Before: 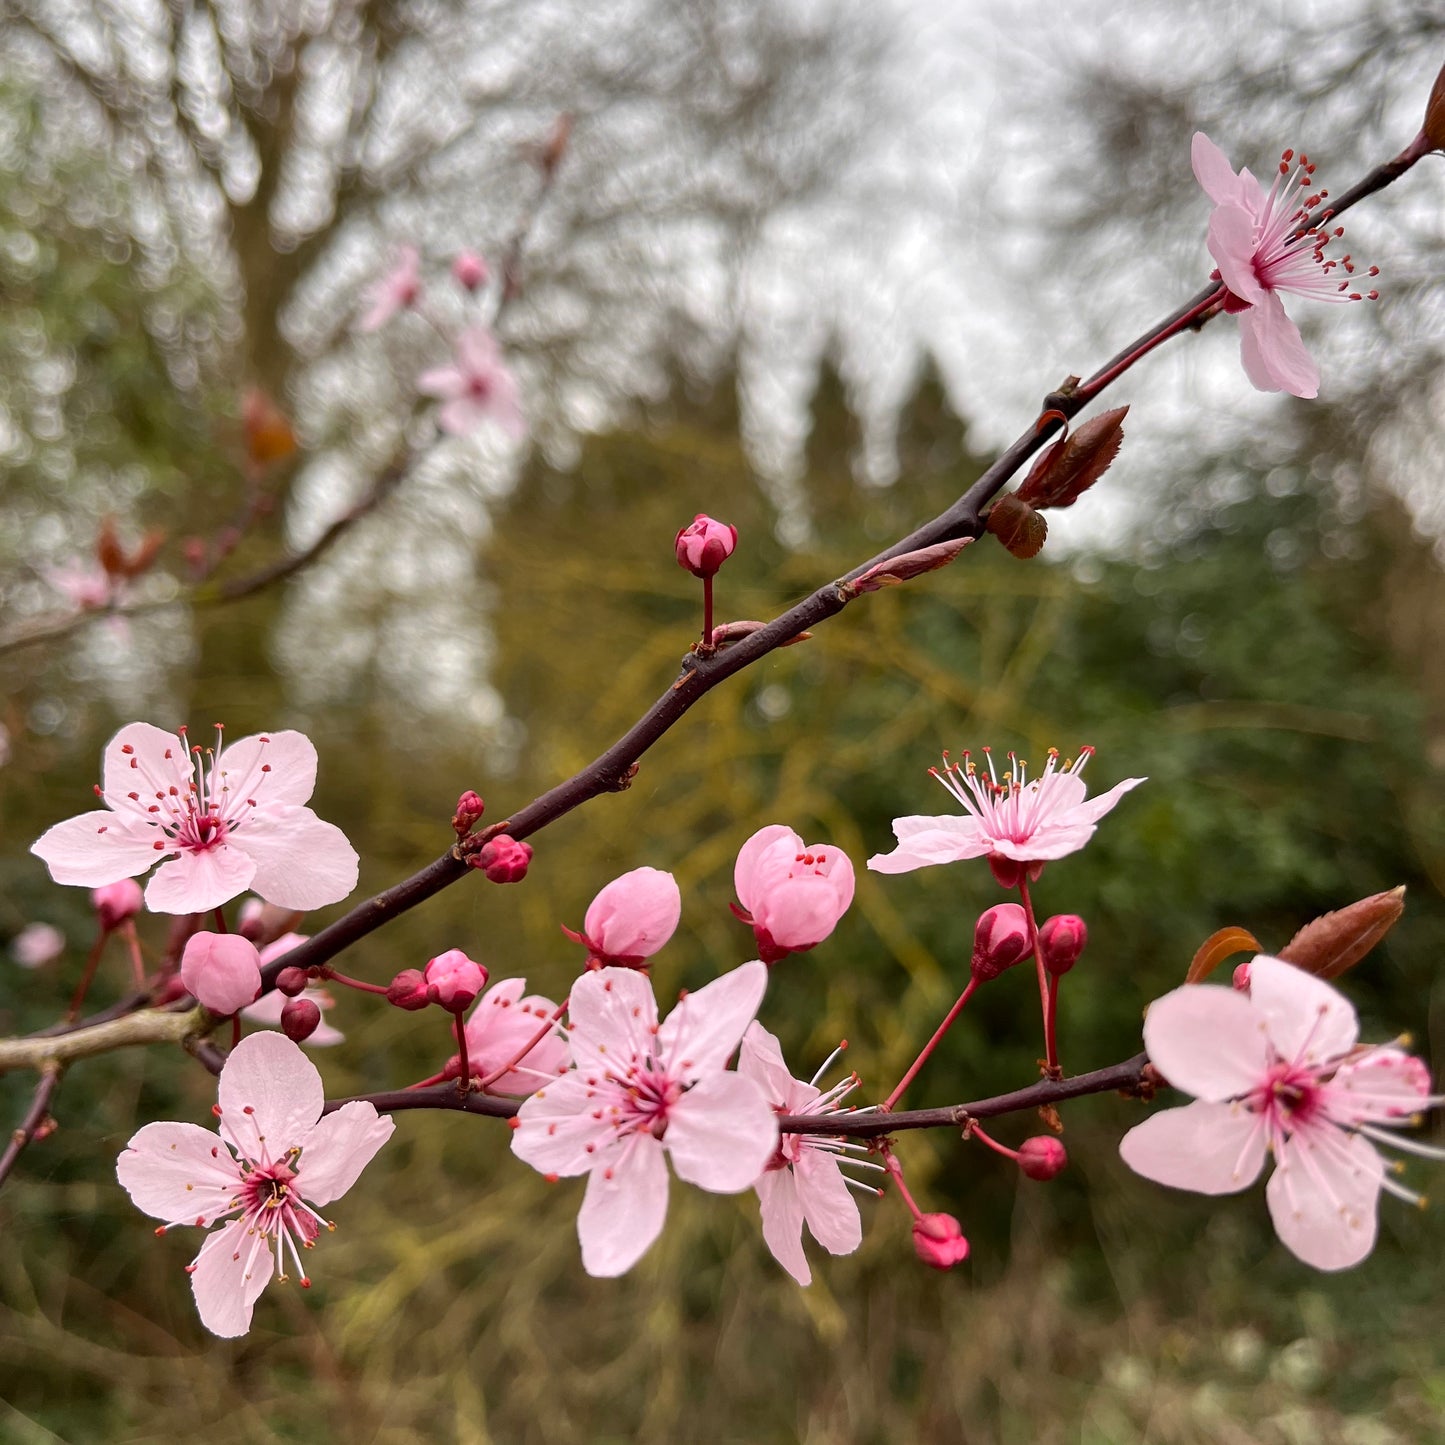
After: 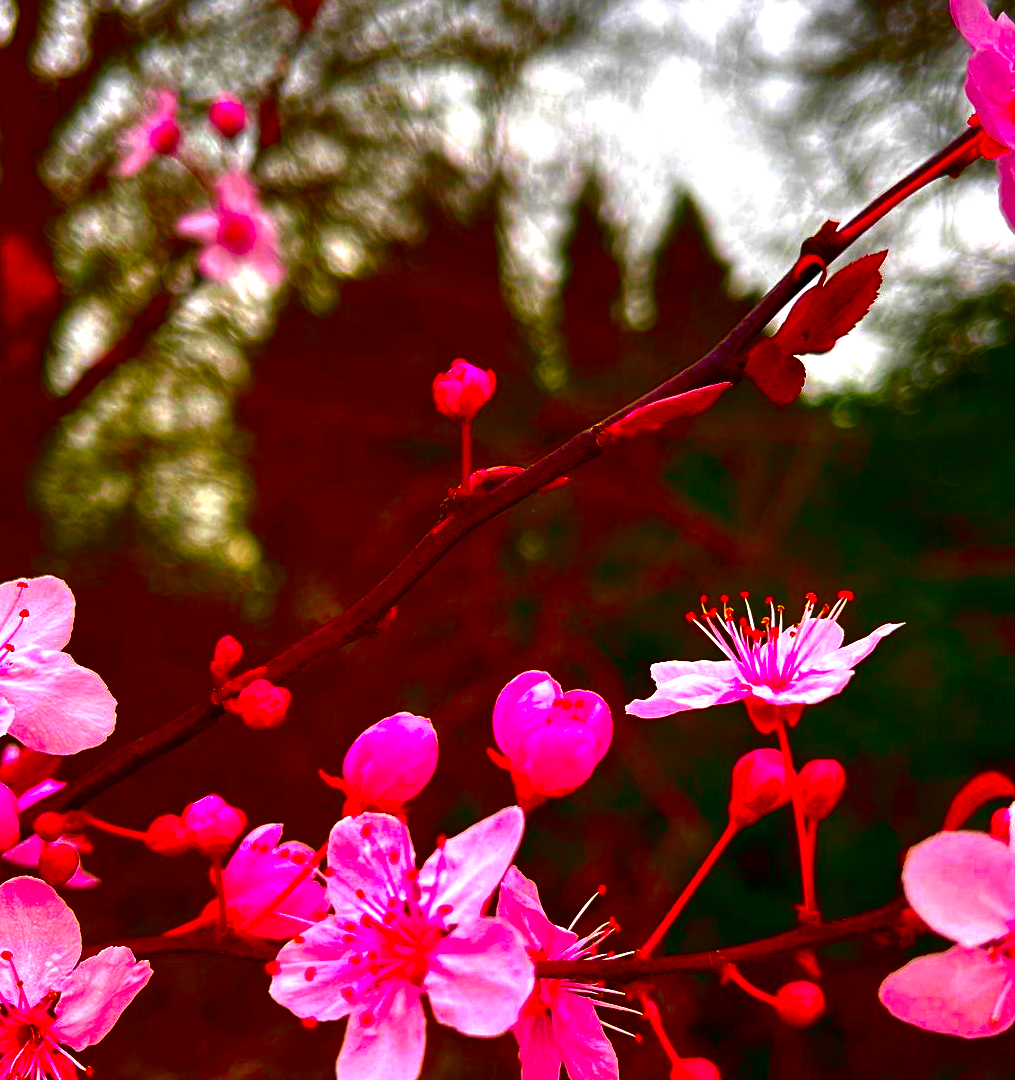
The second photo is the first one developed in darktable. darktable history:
crop and rotate: left 16.759%, top 10.76%, right 12.948%, bottom 14.488%
contrast brightness saturation: brightness -0.983, saturation 0.998
color correction: highlights b* -0.046, saturation 2.97
tone equalizer: -8 EV -0.728 EV, -7 EV -0.714 EV, -6 EV -0.606 EV, -5 EV -0.361 EV, -3 EV 0.366 EV, -2 EV 0.6 EV, -1 EV 0.691 EV, +0 EV 0.746 EV, edges refinement/feathering 500, mask exposure compensation -1.57 EV, preserve details no
color balance rgb: linear chroma grading › mid-tones 8.069%, perceptual saturation grading › global saturation 0.952%, perceptual saturation grading › highlights -30.195%, perceptual saturation grading › shadows 19.536%, contrast -9.635%
